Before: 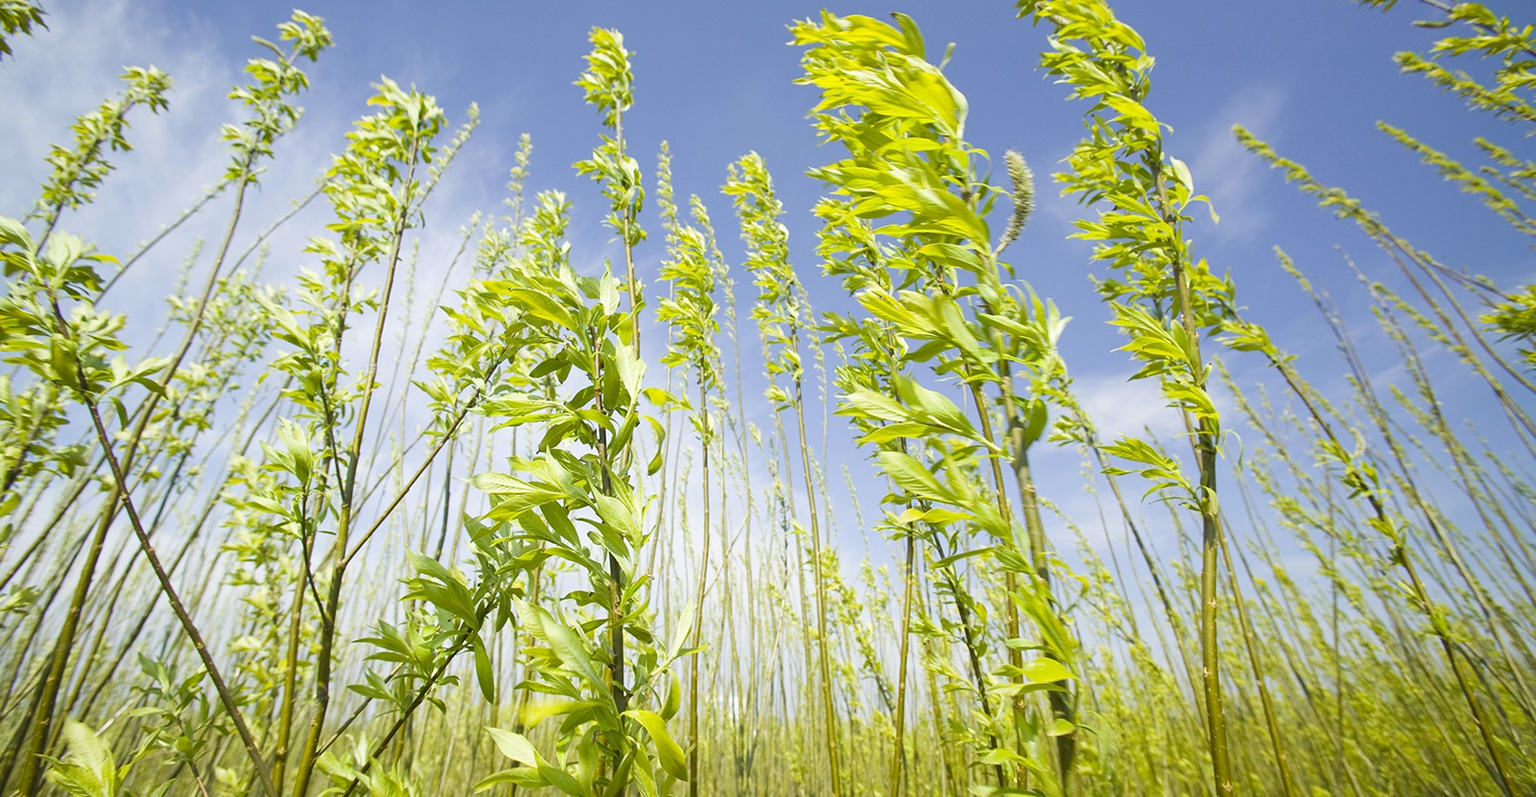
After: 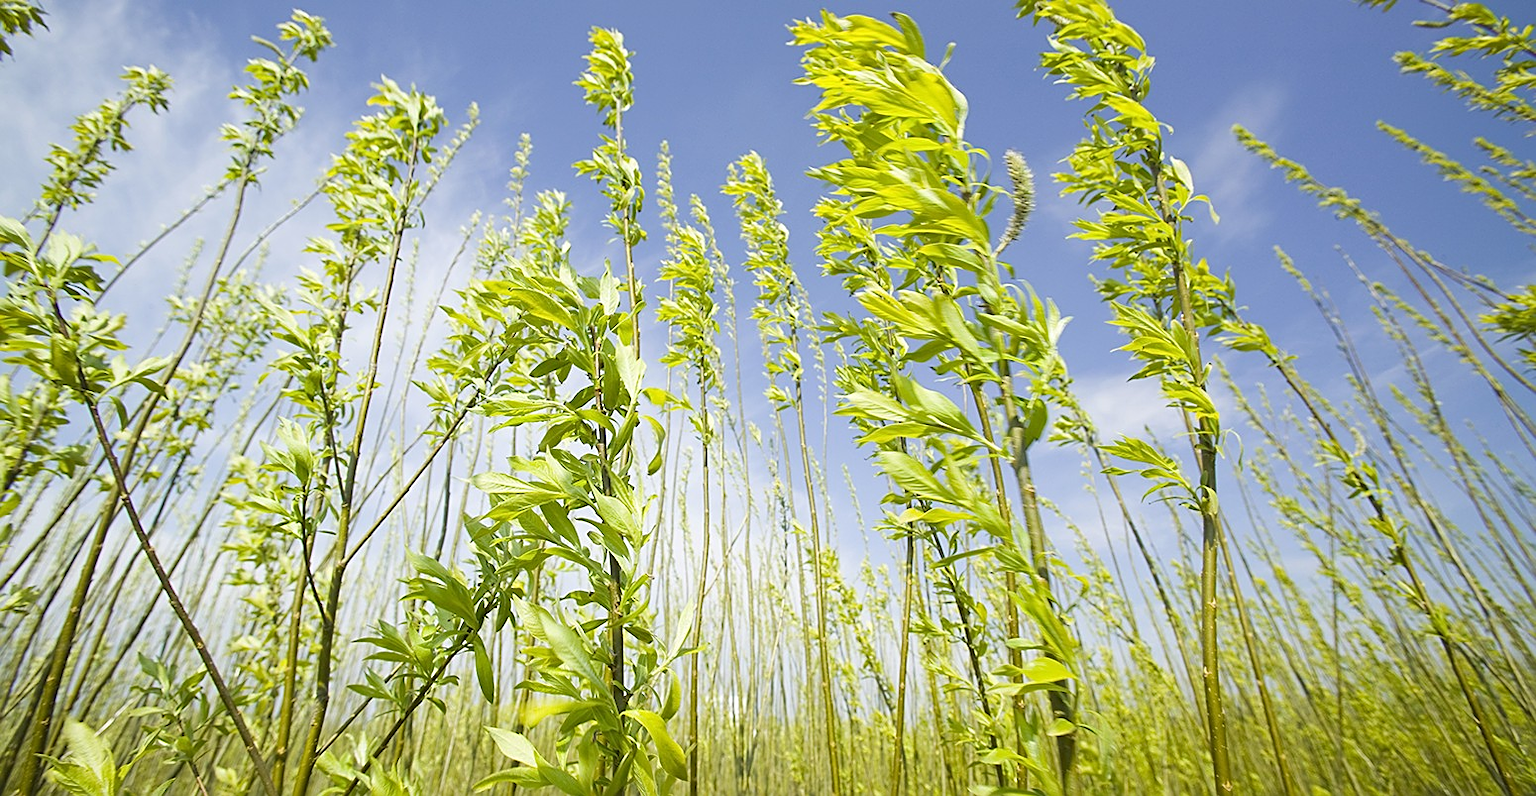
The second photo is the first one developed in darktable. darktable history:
sharpen: on, module defaults
contrast equalizer: y [[0.5 ×6], [0.5 ×6], [0.5, 0.5, 0.501, 0.545, 0.707, 0.863], [0 ×6], [0 ×6]], mix -0.988
